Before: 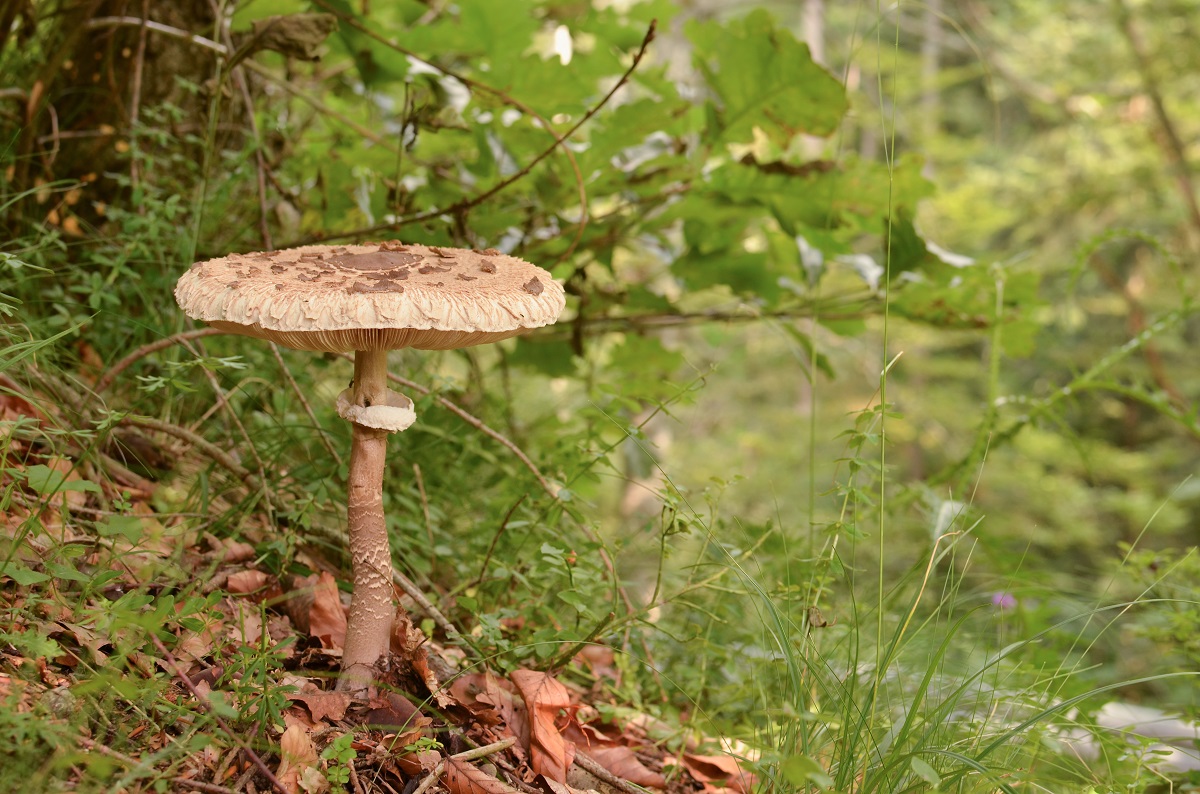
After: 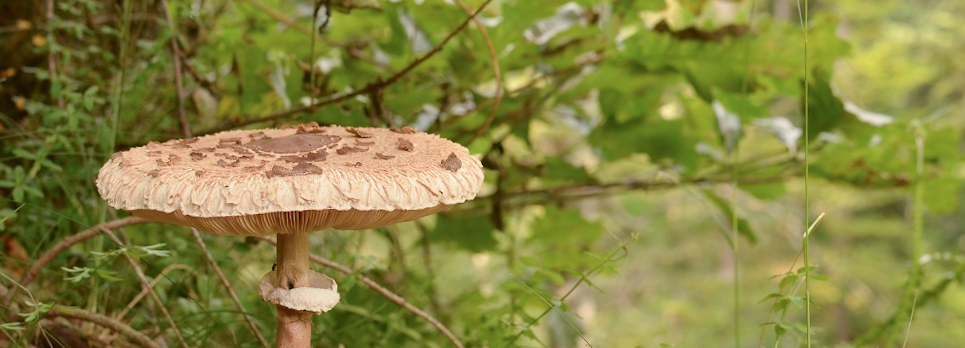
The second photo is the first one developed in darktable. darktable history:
color correction: highlights a* 0.003, highlights b* -0.283
rotate and perspective: rotation -2.22°, lens shift (horizontal) -0.022, automatic cropping off
crop: left 7.036%, top 18.398%, right 14.379%, bottom 40.043%
